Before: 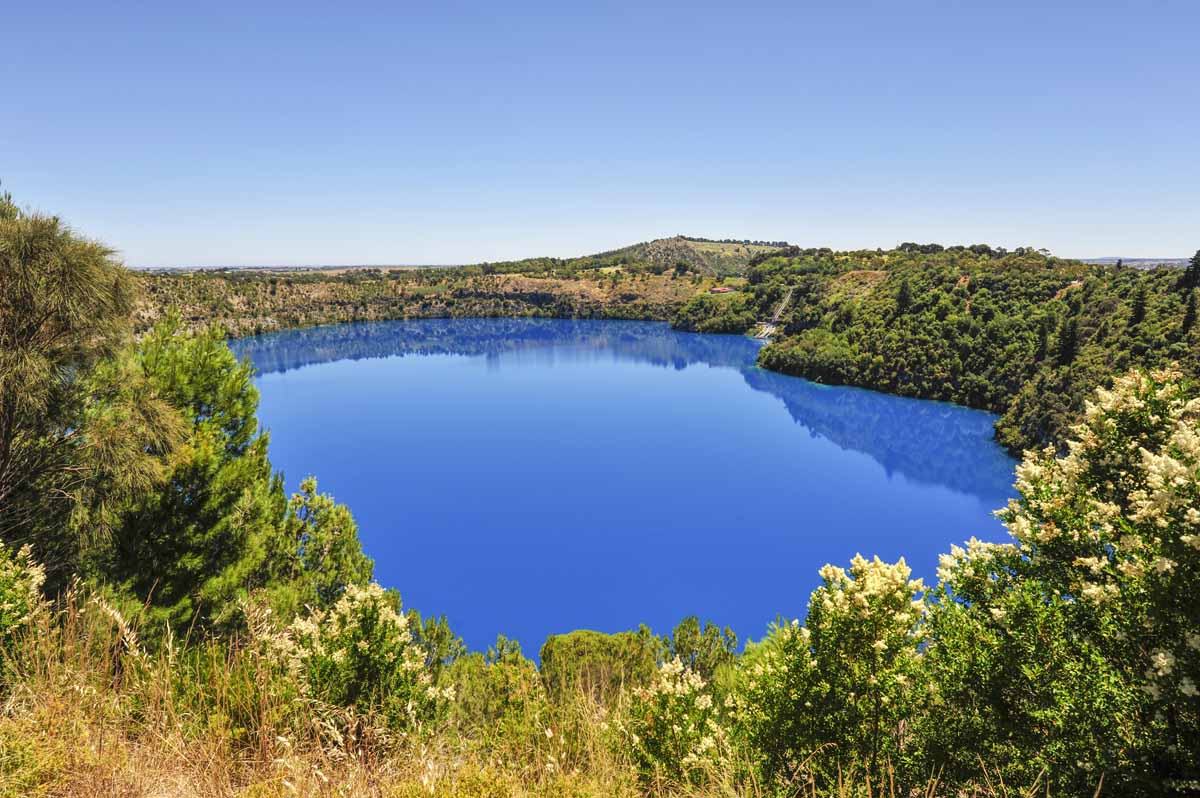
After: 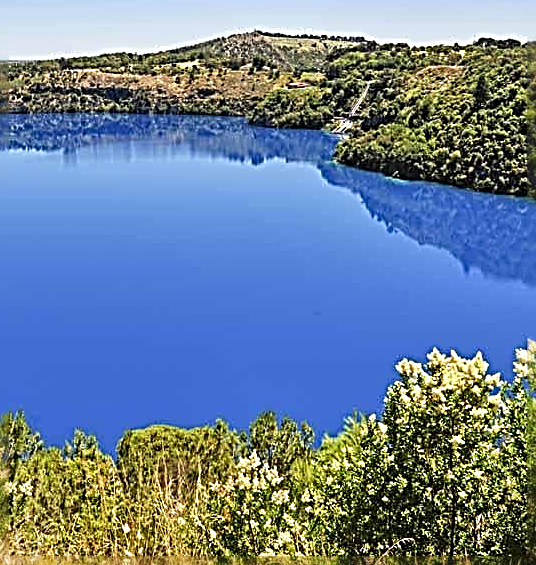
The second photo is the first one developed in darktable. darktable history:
tone equalizer: on, module defaults
crop: left 35.296%, top 25.74%, right 19.975%, bottom 3.422%
sharpen: radius 3.207, amount 1.748
